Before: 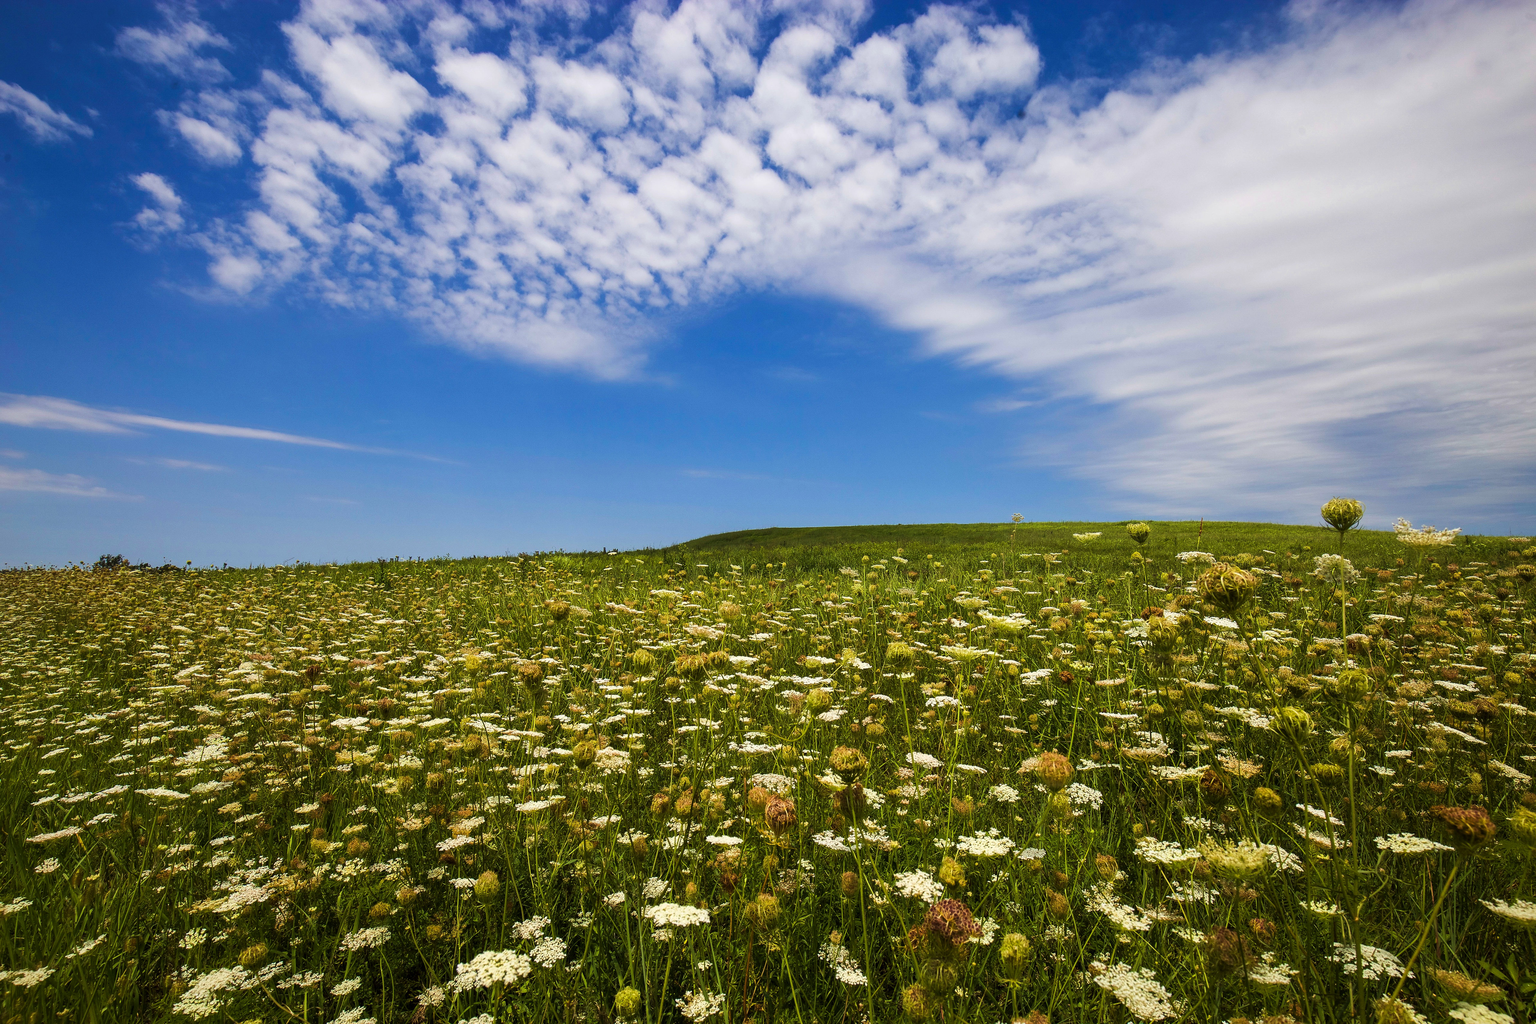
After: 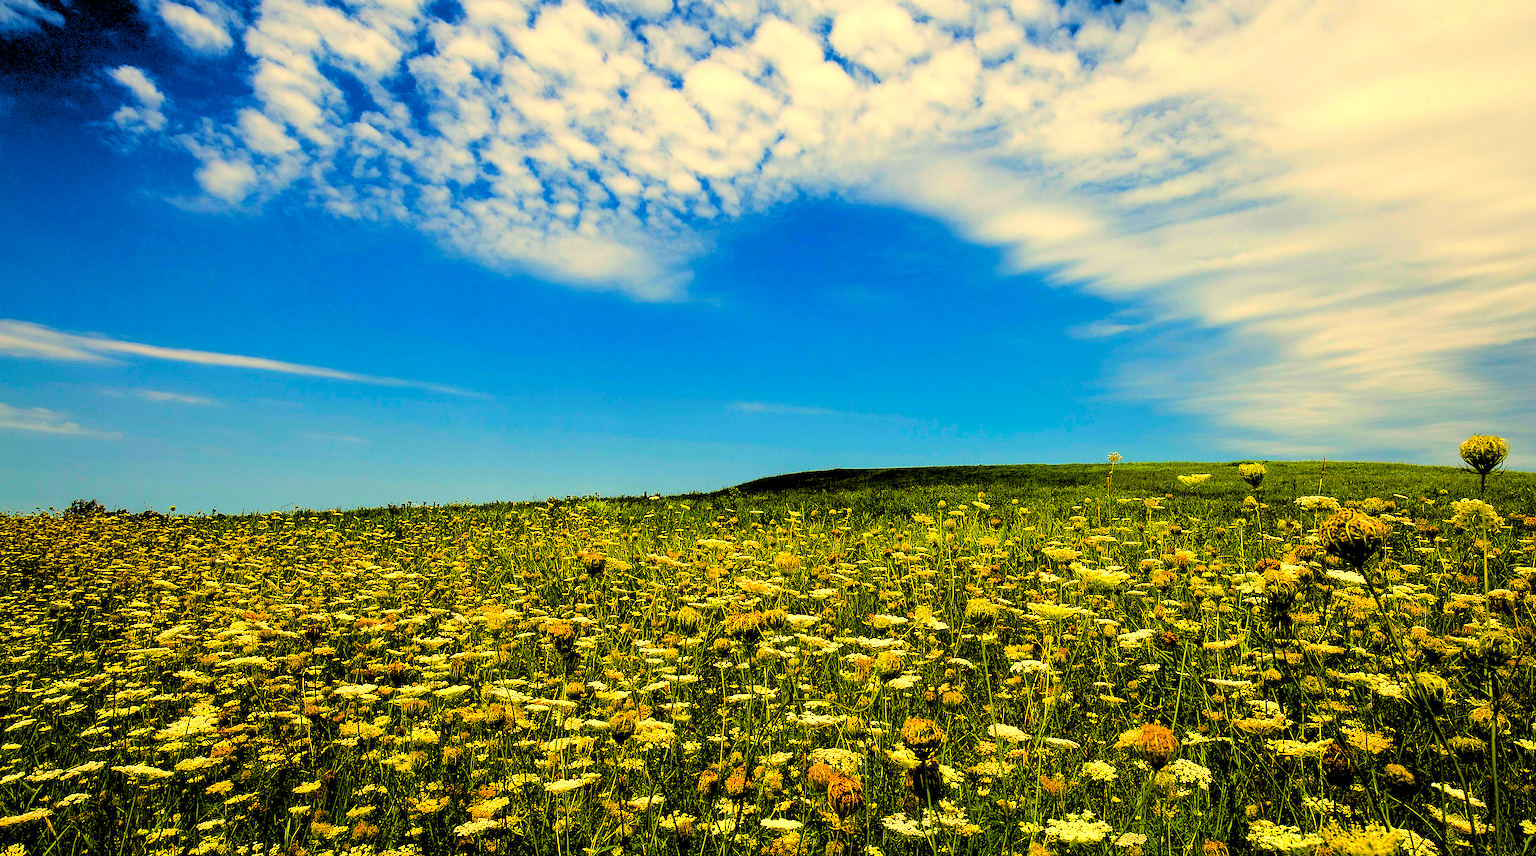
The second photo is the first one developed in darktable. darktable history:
color balance rgb: perceptual saturation grading › global saturation 20%, global vibrance 20%
rgb levels: levels [[0.027, 0.429, 0.996], [0, 0.5, 1], [0, 0.5, 1]]
color balance: mode lift, gamma, gain (sRGB), lift [1.014, 0.966, 0.918, 0.87], gamma [0.86, 0.734, 0.918, 0.976], gain [1.063, 1.13, 1.063, 0.86]
crop and rotate: left 2.425%, top 11.305%, right 9.6%, bottom 15.08%
sharpen: on, module defaults
